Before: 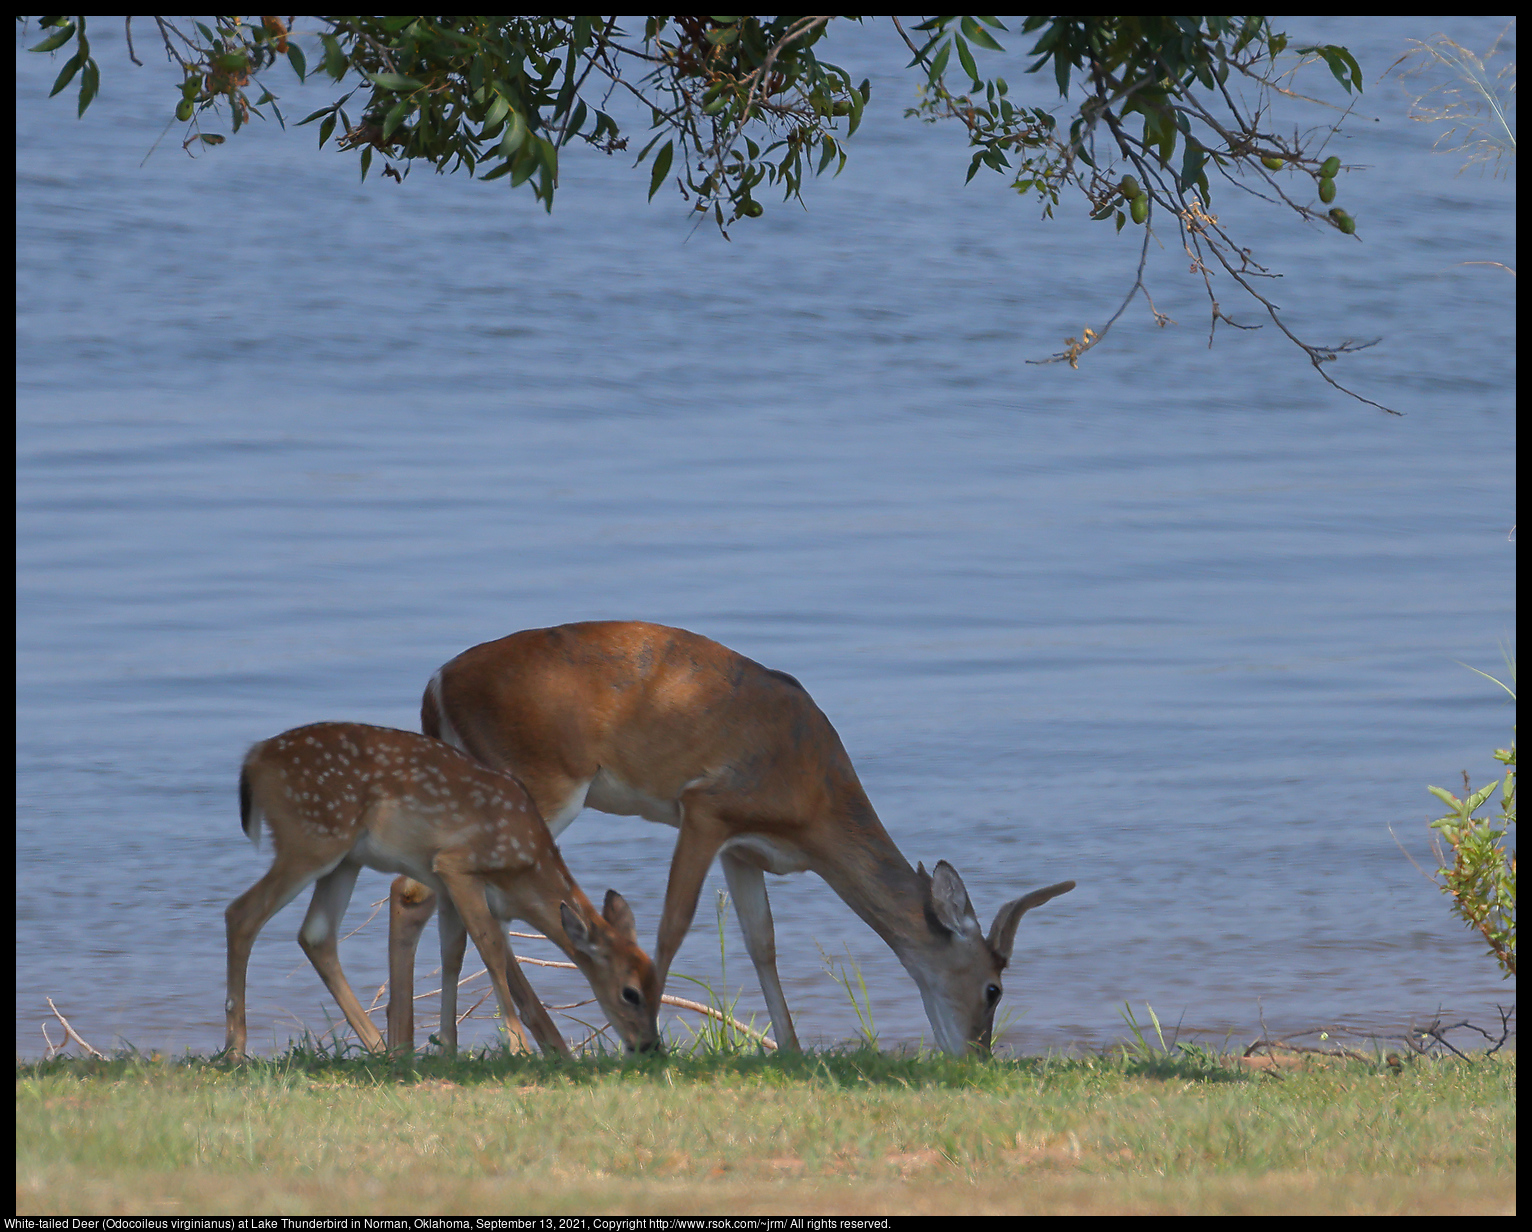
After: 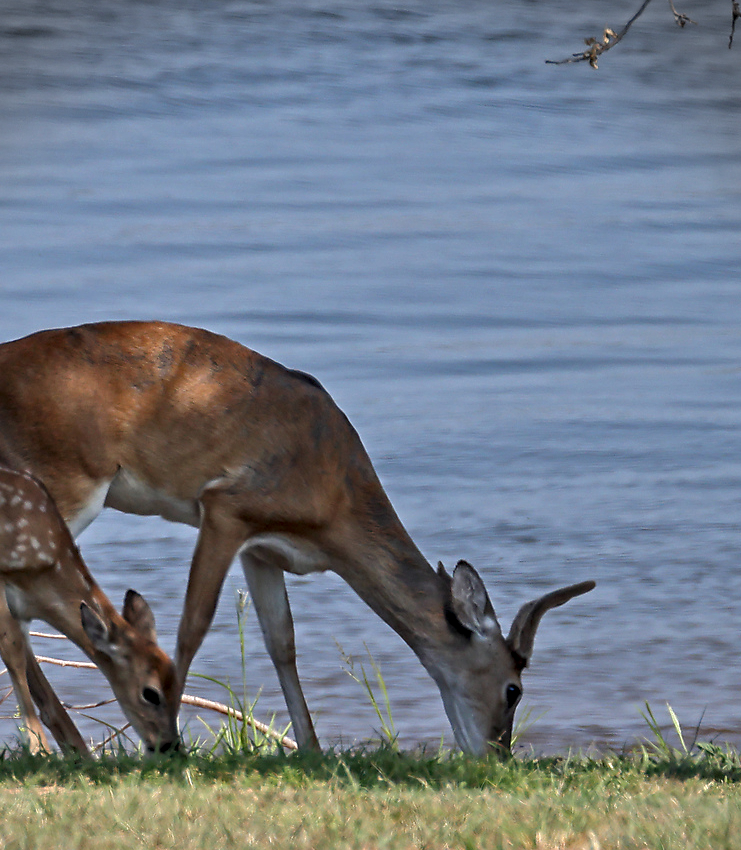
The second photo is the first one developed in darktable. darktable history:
local contrast: on, module defaults
crop: left 31.335%, top 24.366%, right 20.287%, bottom 6.602%
contrast equalizer: y [[0.511, 0.558, 0.631, 0.632, 0.559, 0.512], [0.5 ×6], [0.507, 0.559, 0.627, 0.644, 0.647, 0.647], [0 ×6], [0 ×6]]
exposure: compensate highlight preservation false
vignetting: fall-off start 100%, center (-0.03, 0.238), dithering 8-bit output
shadows and highlights: soften with gaussian
sharpen: amount 0.215
